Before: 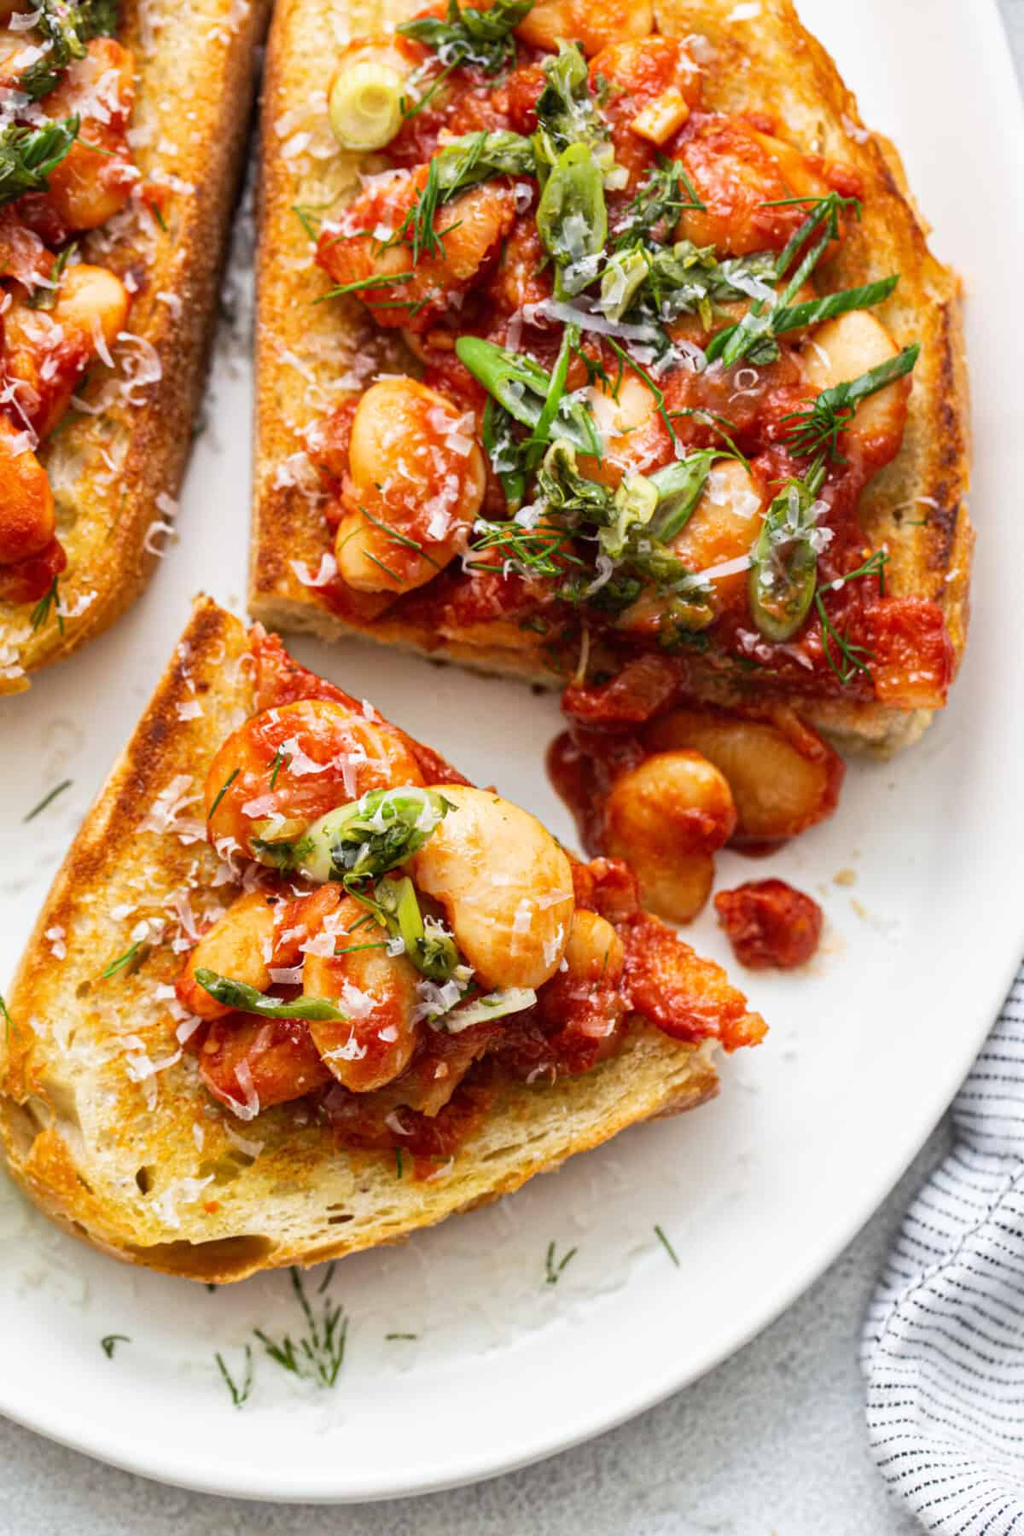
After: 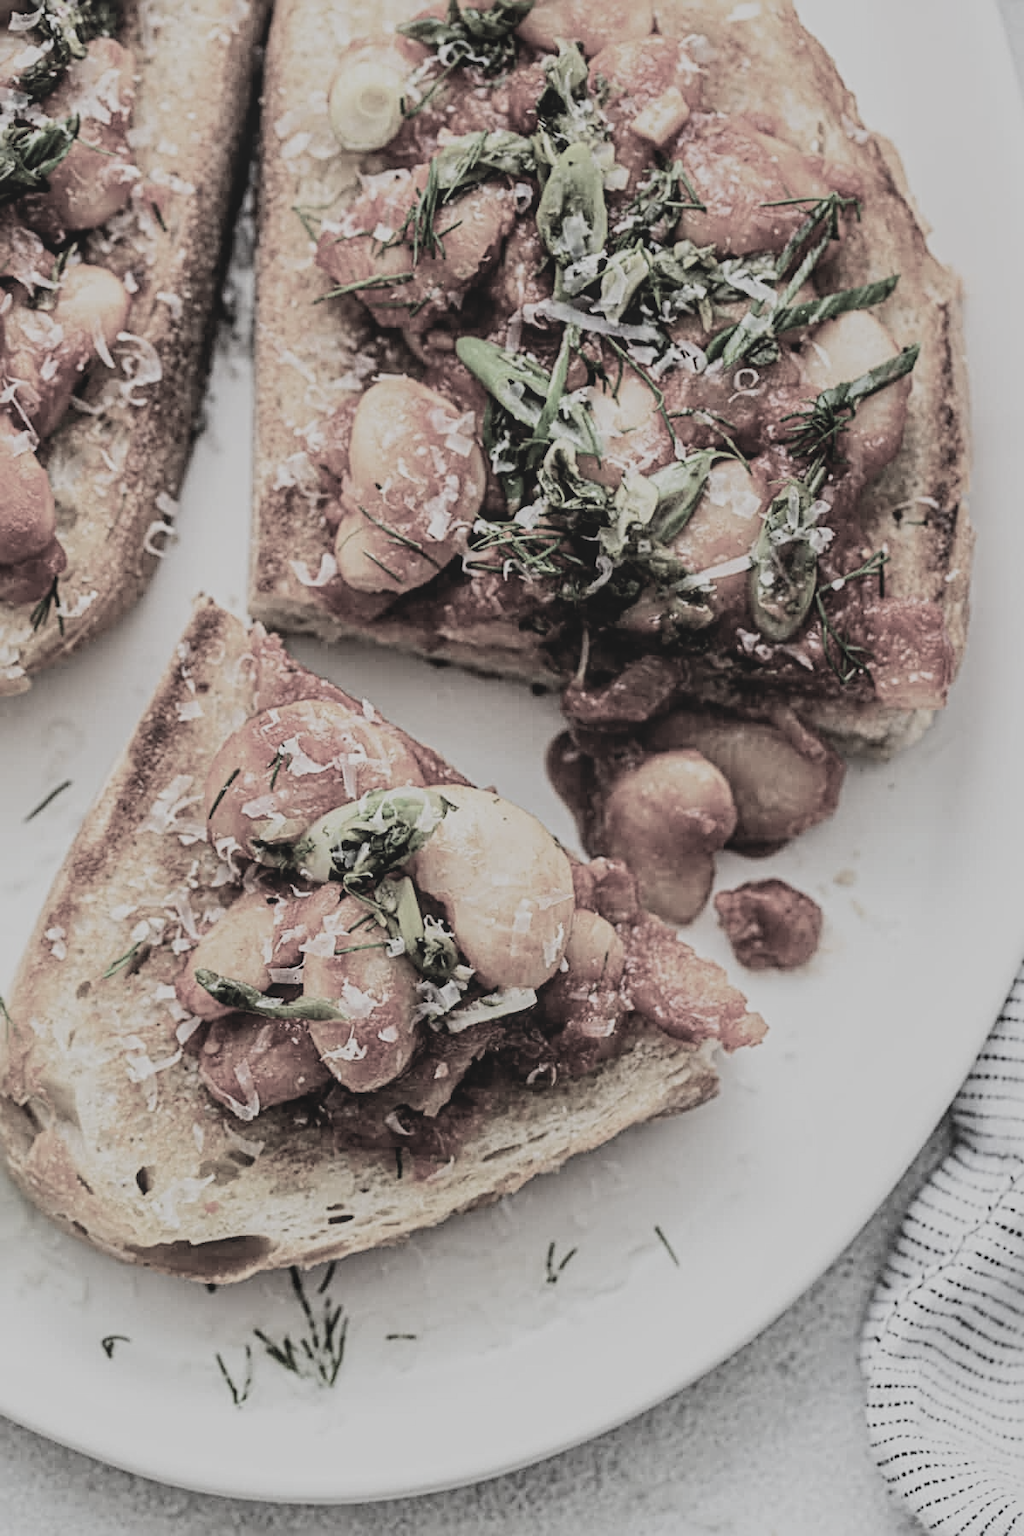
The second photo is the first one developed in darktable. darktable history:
filmic rgb: black relative exposure -5.09 EV, white relative exposure 3.99 EV, hardness 2.88, contrast 1.394, highlights saturation mix -29.65%, preserve chrominance RGB euclidean norm, color science v5 (2021), contrast in shadows safe, contrast in highlights safe
local contrast: on, module defaults
contrast brightness saturation: contrast -0.252, saturation -0.434
sharpen: radius 3.982
